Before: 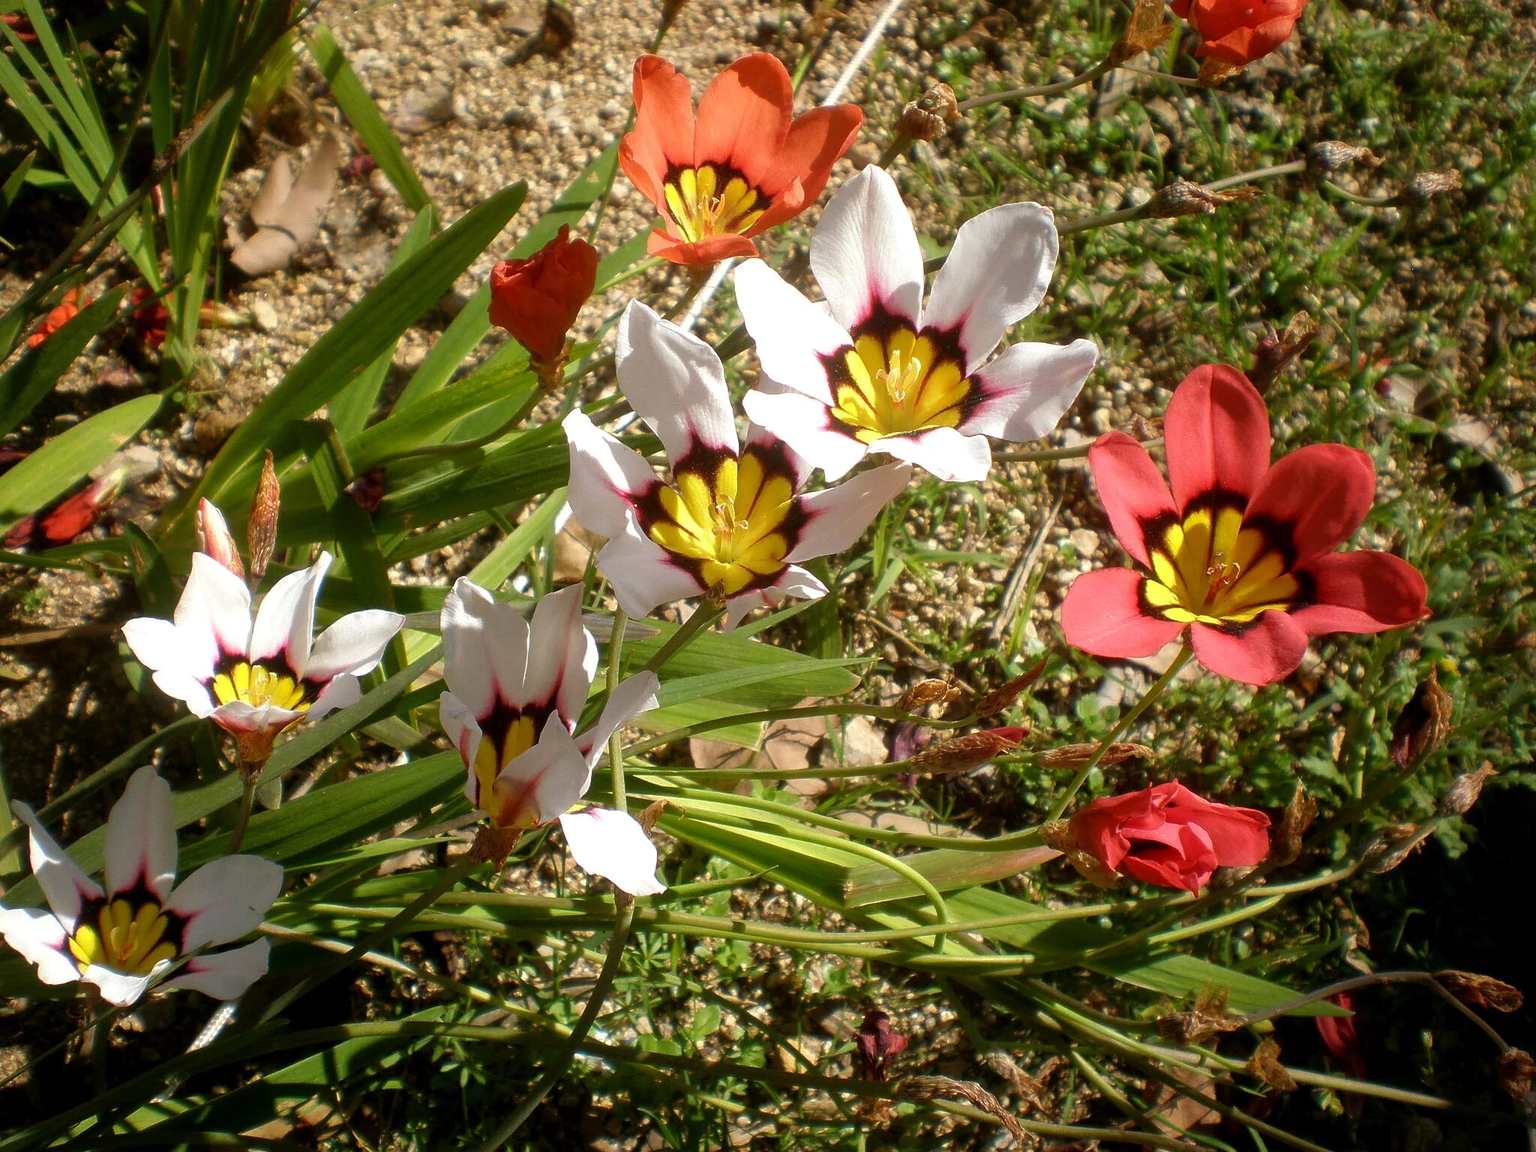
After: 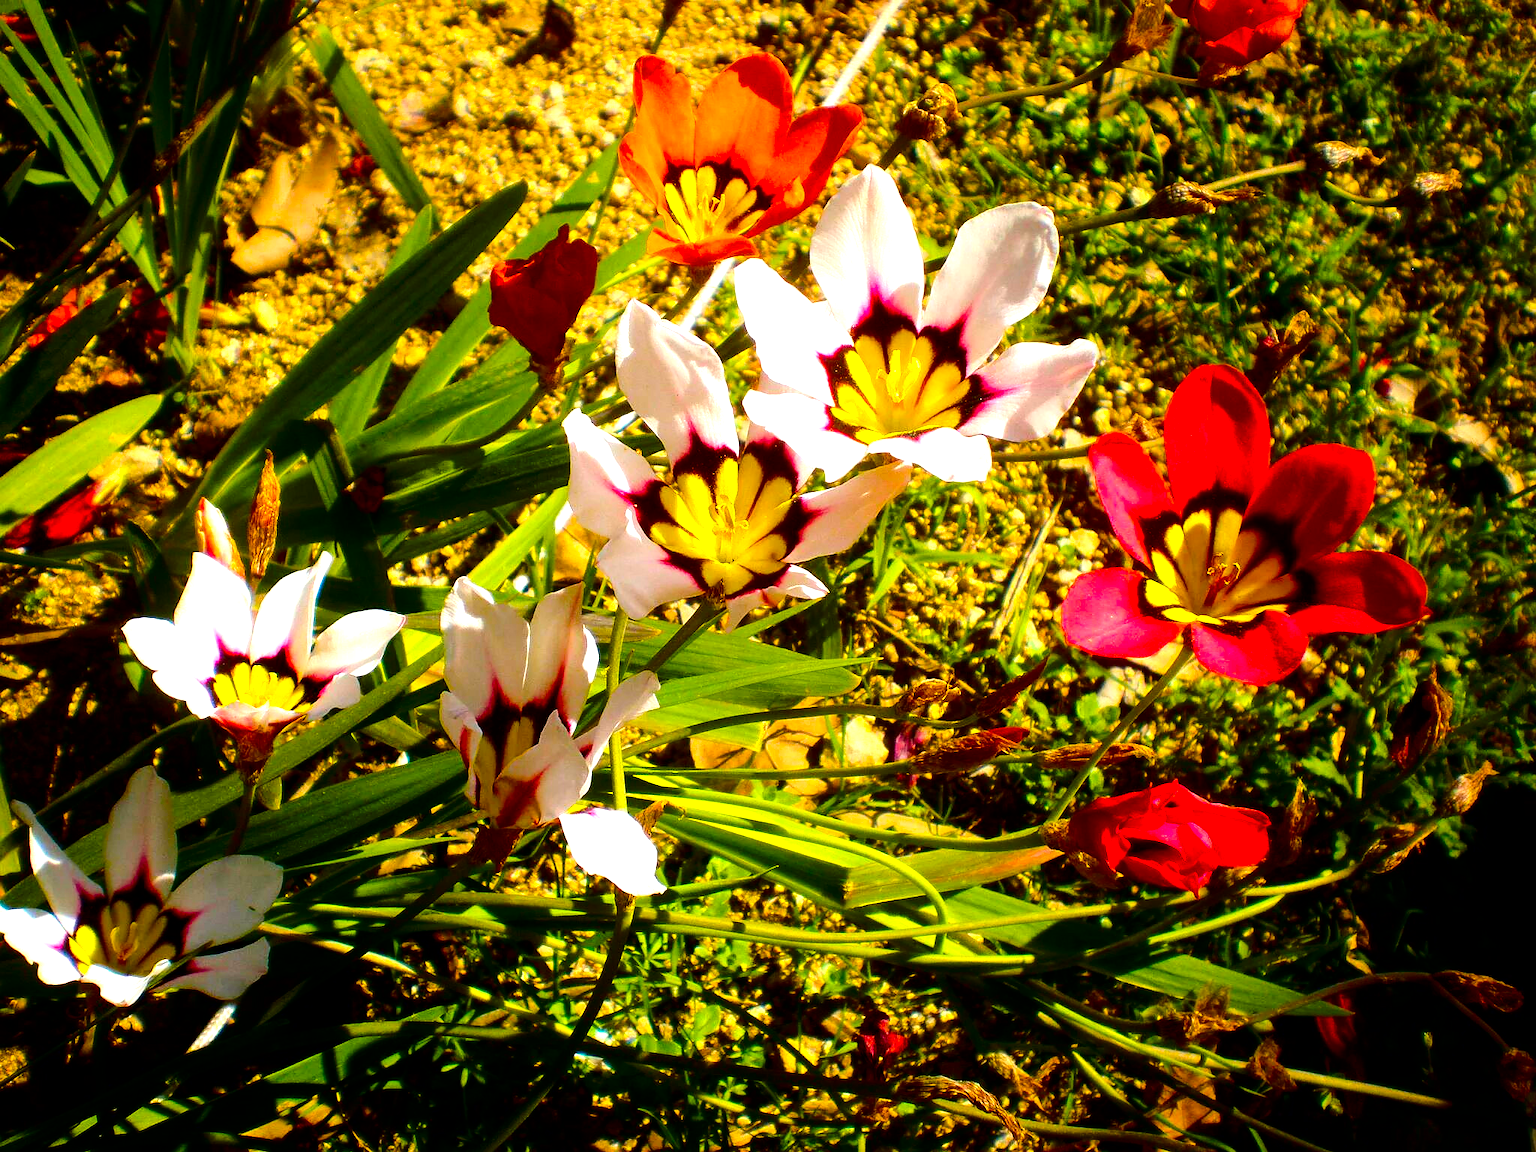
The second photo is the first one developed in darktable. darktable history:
tone equalizer: -8 EV -0.779 EV, -7 EV -0.71 EV, -6 EV -0.594 EV, -5 EV -0.41 EV, -3 EV 0.377 EV, -2 EV 0.6 EV, -1 EV 0.694 EV, +0 EV 0.733 EV
contrast brightness saturation: contrast 0.241, brightness -0.234, saturation 0.145
color balance rgb: highlights gain › chroma 1.023%, highlights gain › hue 69.97°, linear chroma grading › global chroma 41.876%, perceptual saturation grading › global saturation 30.648%, perceptual brilliance grading › mid-tones 9.841%, perceptual brilliance grading › shadows 15.743%, global vibrance 20%
